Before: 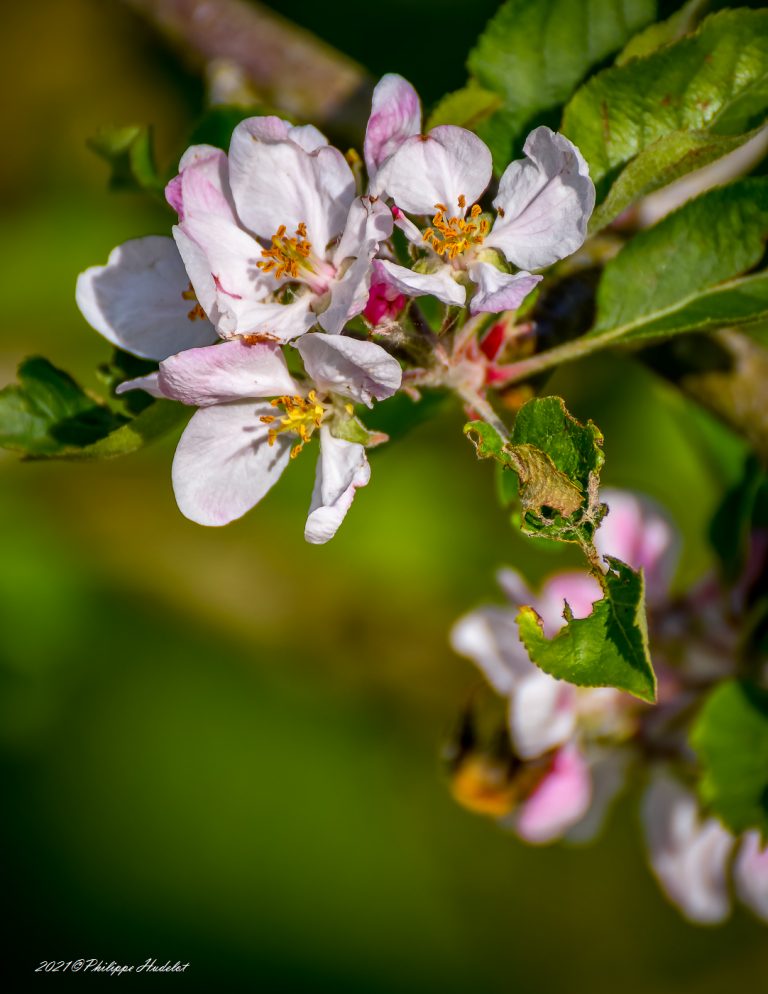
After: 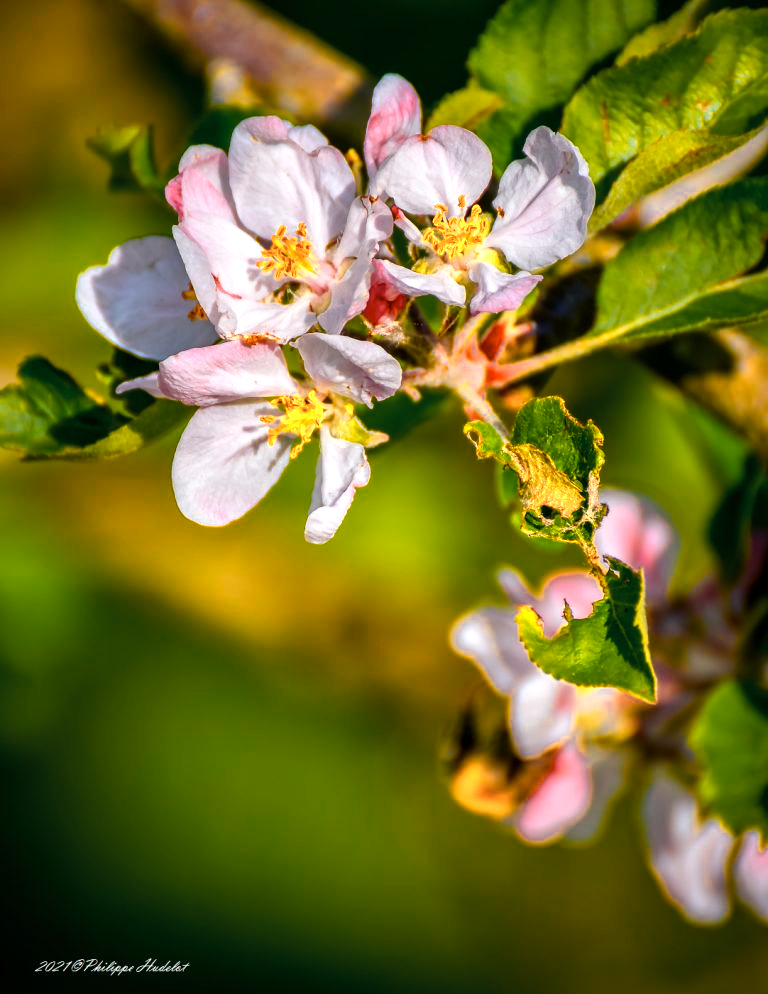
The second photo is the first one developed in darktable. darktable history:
color balance rgb: perceptual saturation grading › global saturation 29.695%, perceptual brilliance grading › mid-tones 10.495%, perceptual brilliance grading › shadows 15.745%, global vibrance 25.053%, contrast 9.815%
color zones: curves: ch0 [(0.018, 0.548) (0.197, 0.654) (0.425, 0.447) (0.605, 0.658) (0.732, 0.579)]; ch1 [(0.105, 0.531) (0.224, 0.531) (0.386, 0.39) (0.618, 0.456) (0.732, 0.456) (0.956, 0.421)]; ch2 [(0.039, 0.583) (0.215, 0.465) (0.399, 0.544) (0.465, 0.548) (0.614, 0.447) (0.724, 0.43) (0.882, 0.623) (0.956, 0.632)]
